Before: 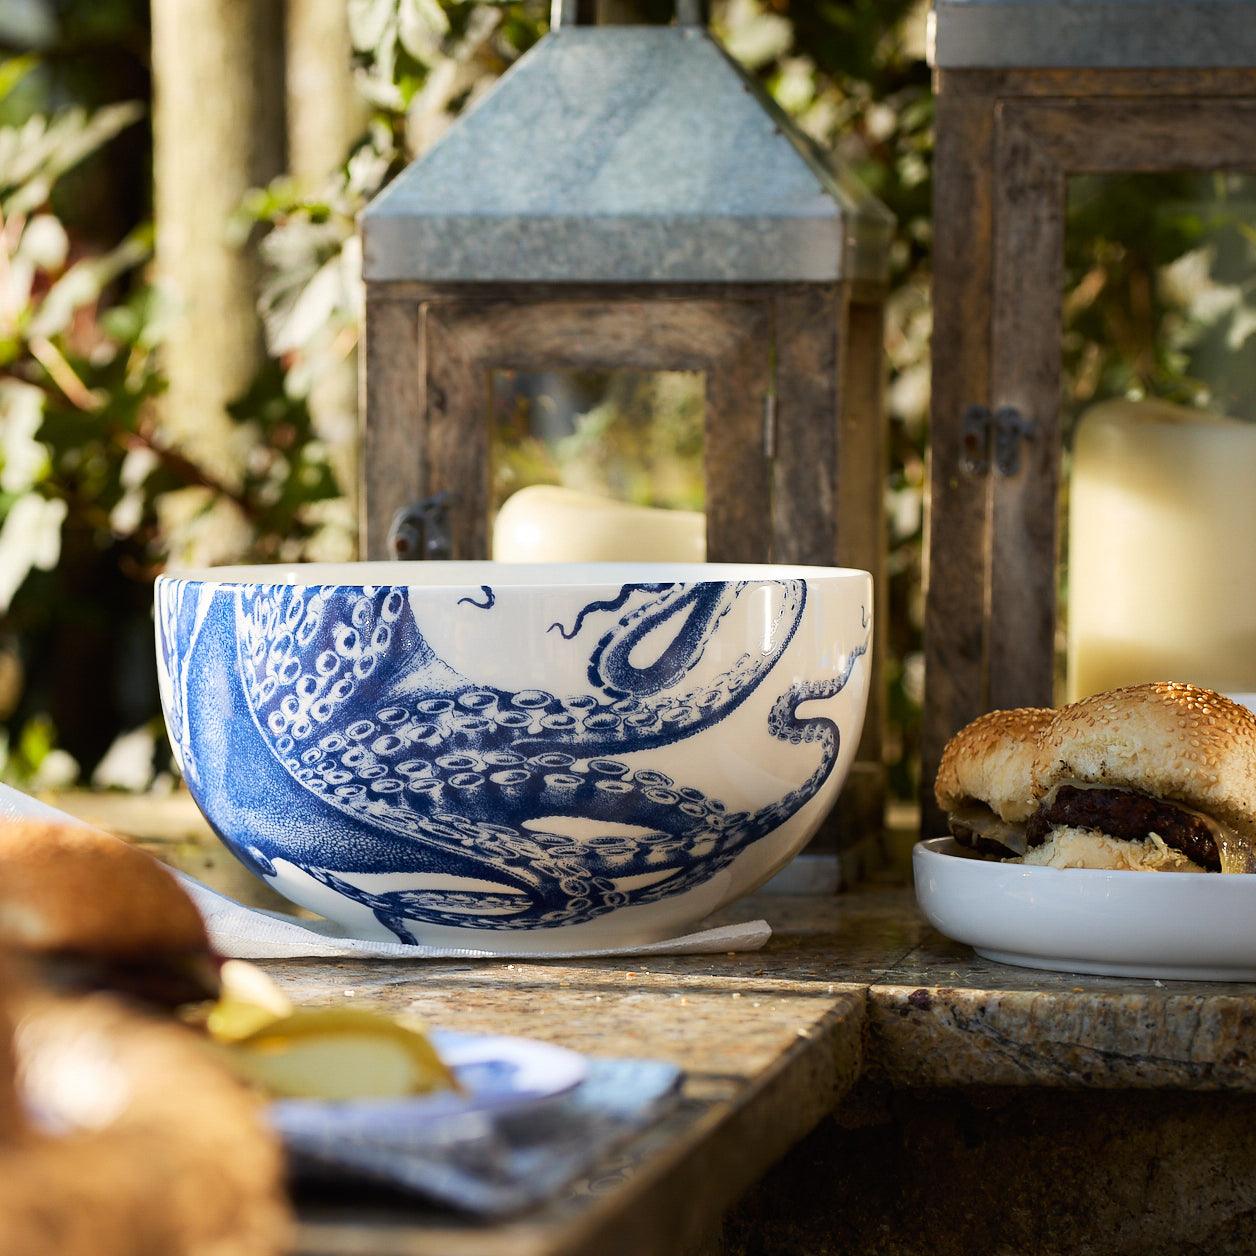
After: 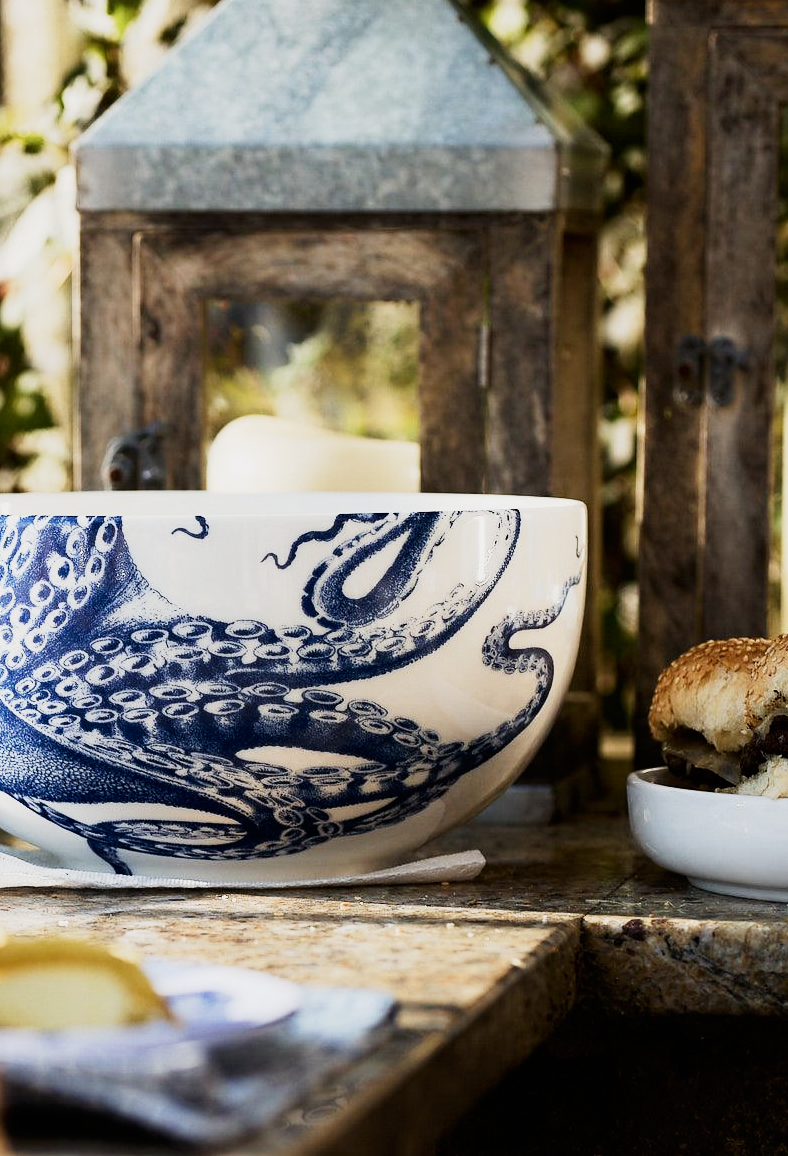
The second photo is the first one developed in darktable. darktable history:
crop and rotate: left 22.832%, top 5.624%, right 14.363%, bottom 2.327%
contrast brightness saturation: contrast 0.059, brightness -0.012, saturation -0.242
tone curve: curves: ch0 [(0, 0) (0.078, 0.029) (0.265, 0.241) (0.507, 0.56) (0.744, 0.826) (1, 0.948)]; ch1 [(0, 0) (0.346, 0.307) (0.418, 0.383) (0.46, 0.439) (0.482, 0.493) (0.502, 0.5) (0.517, 0.506) (0.55, 0.557) (0.601, 0.637) (0.666, 0.7) (1, 1)]; ch2 [(0, 0) (0.346, 0.34) (0.431, 0.45) (0.485, 0.494) (0.5, 0.498) (0.508, 0.499) (0.532, 0.546) (0.579, 0.628) (0.625, 0.668) (1, 1)], preserve colors none
